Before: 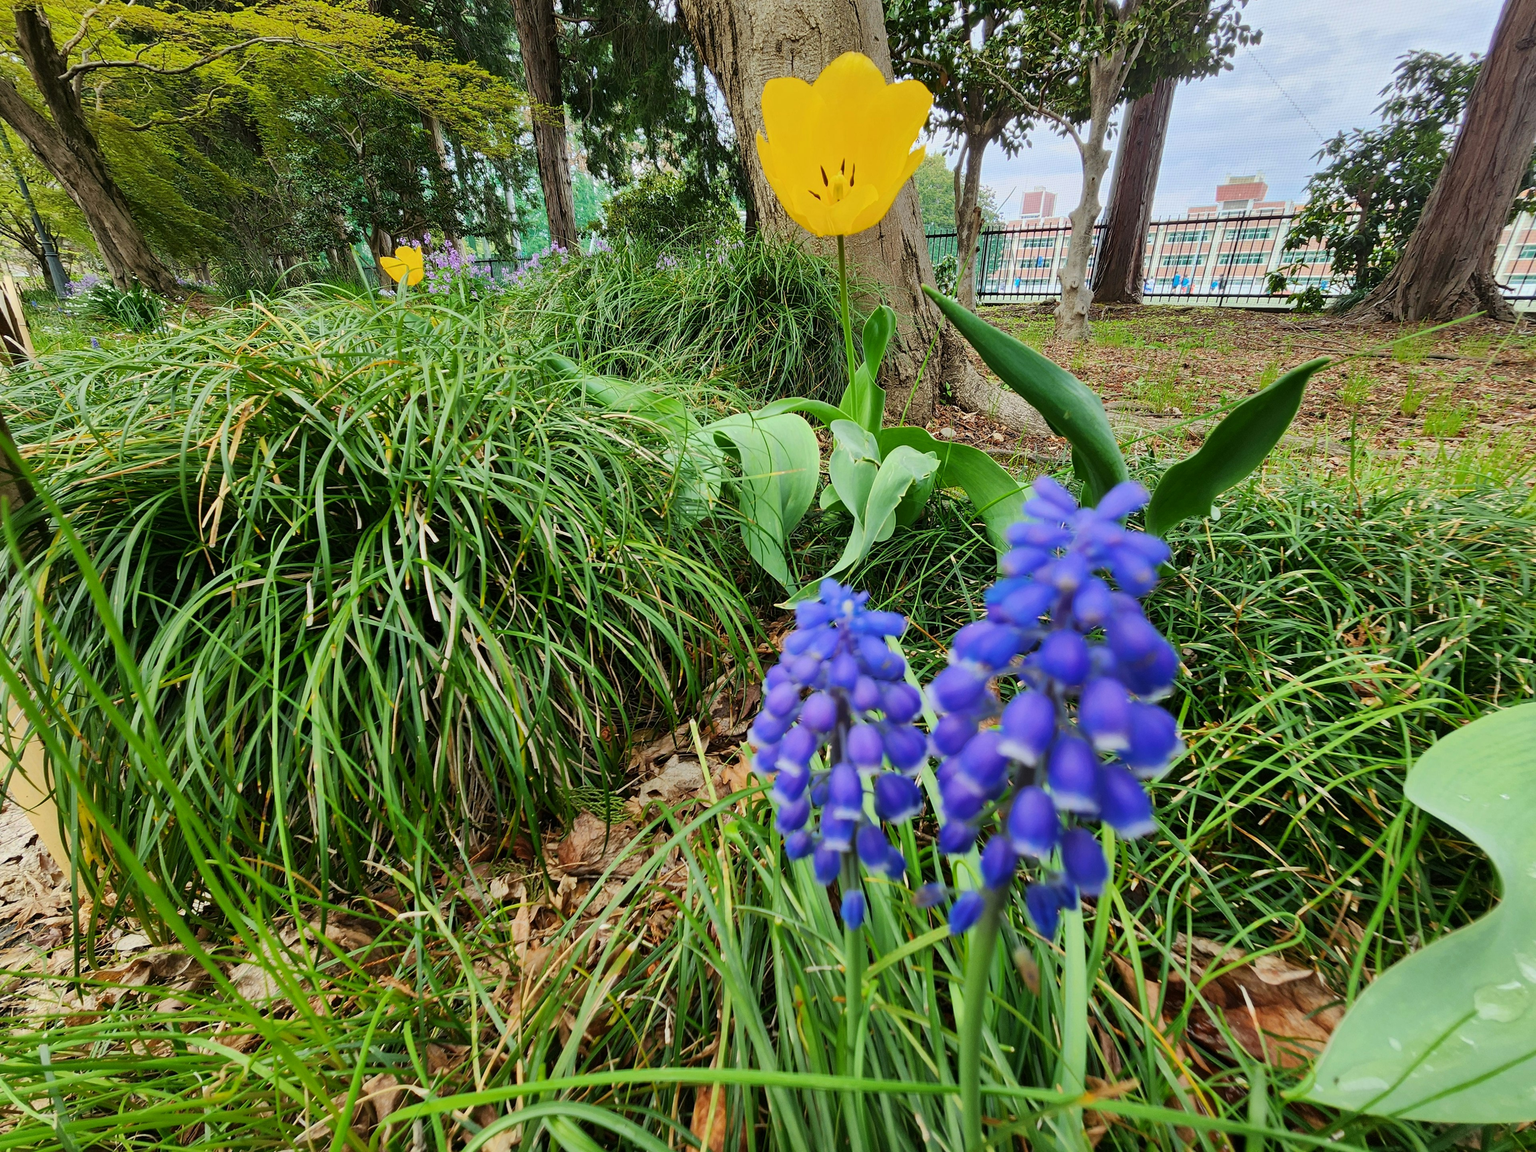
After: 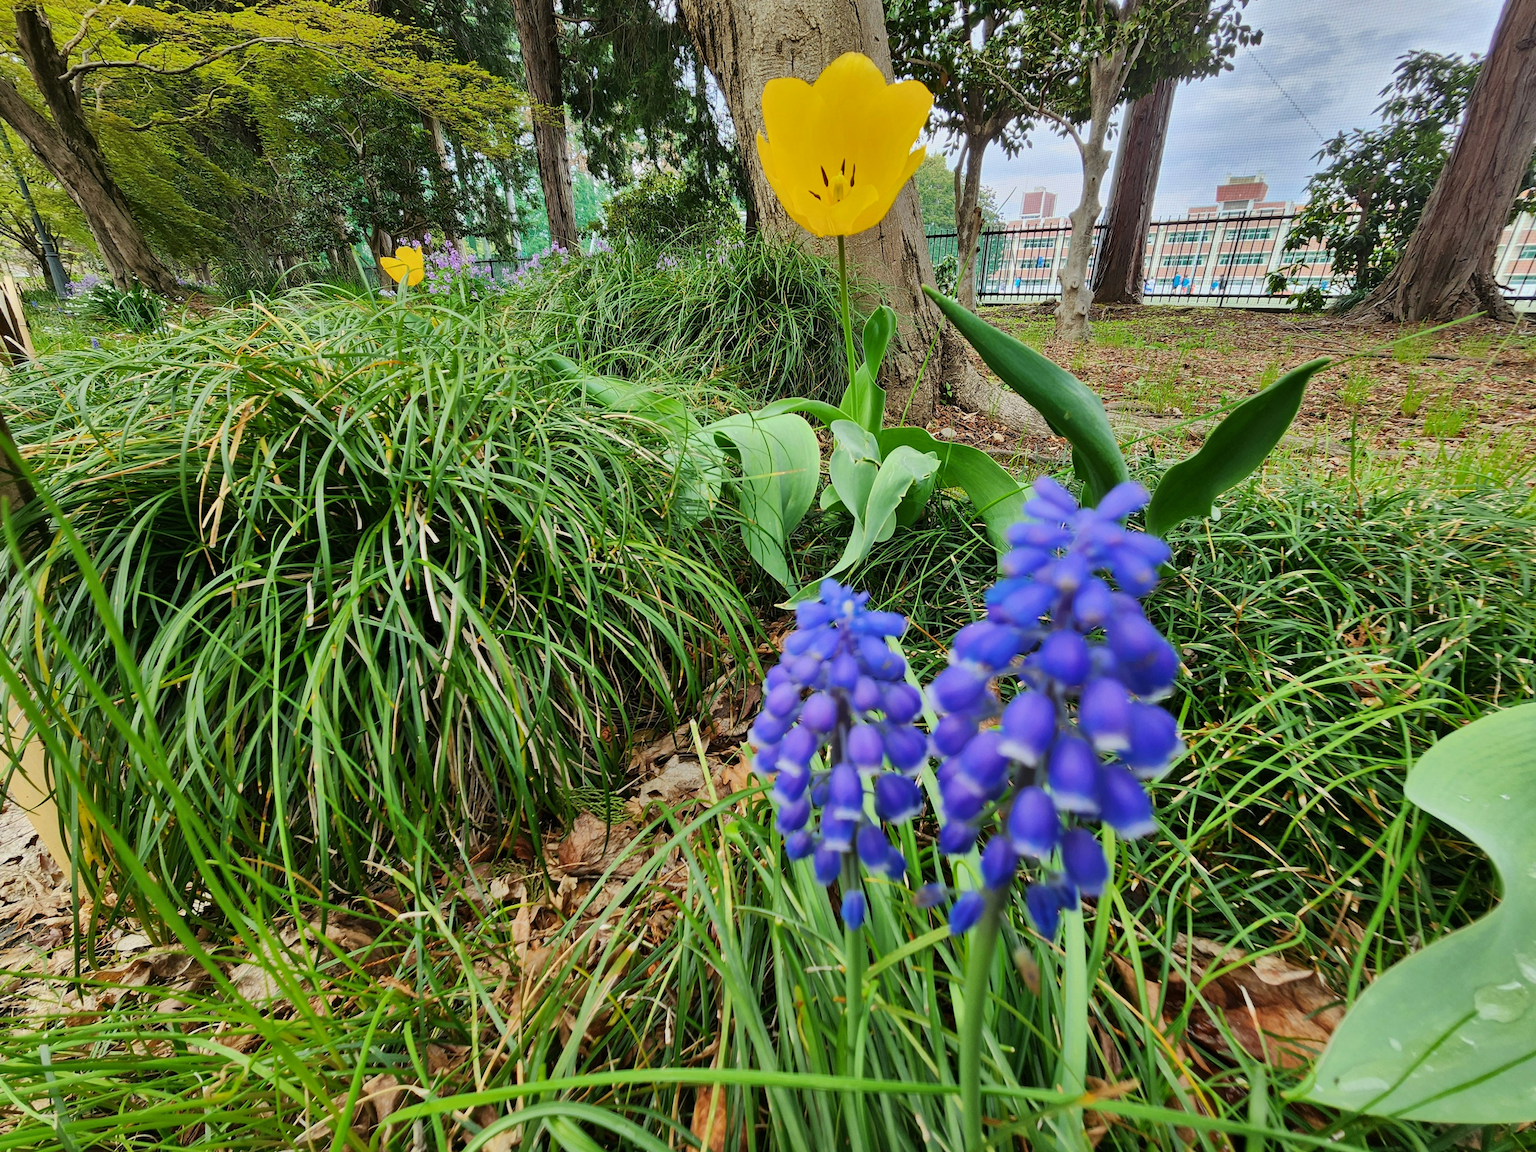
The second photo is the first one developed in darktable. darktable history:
shadows and highlights: shadows 30.61, highlights -62.54, soften with gaussian
